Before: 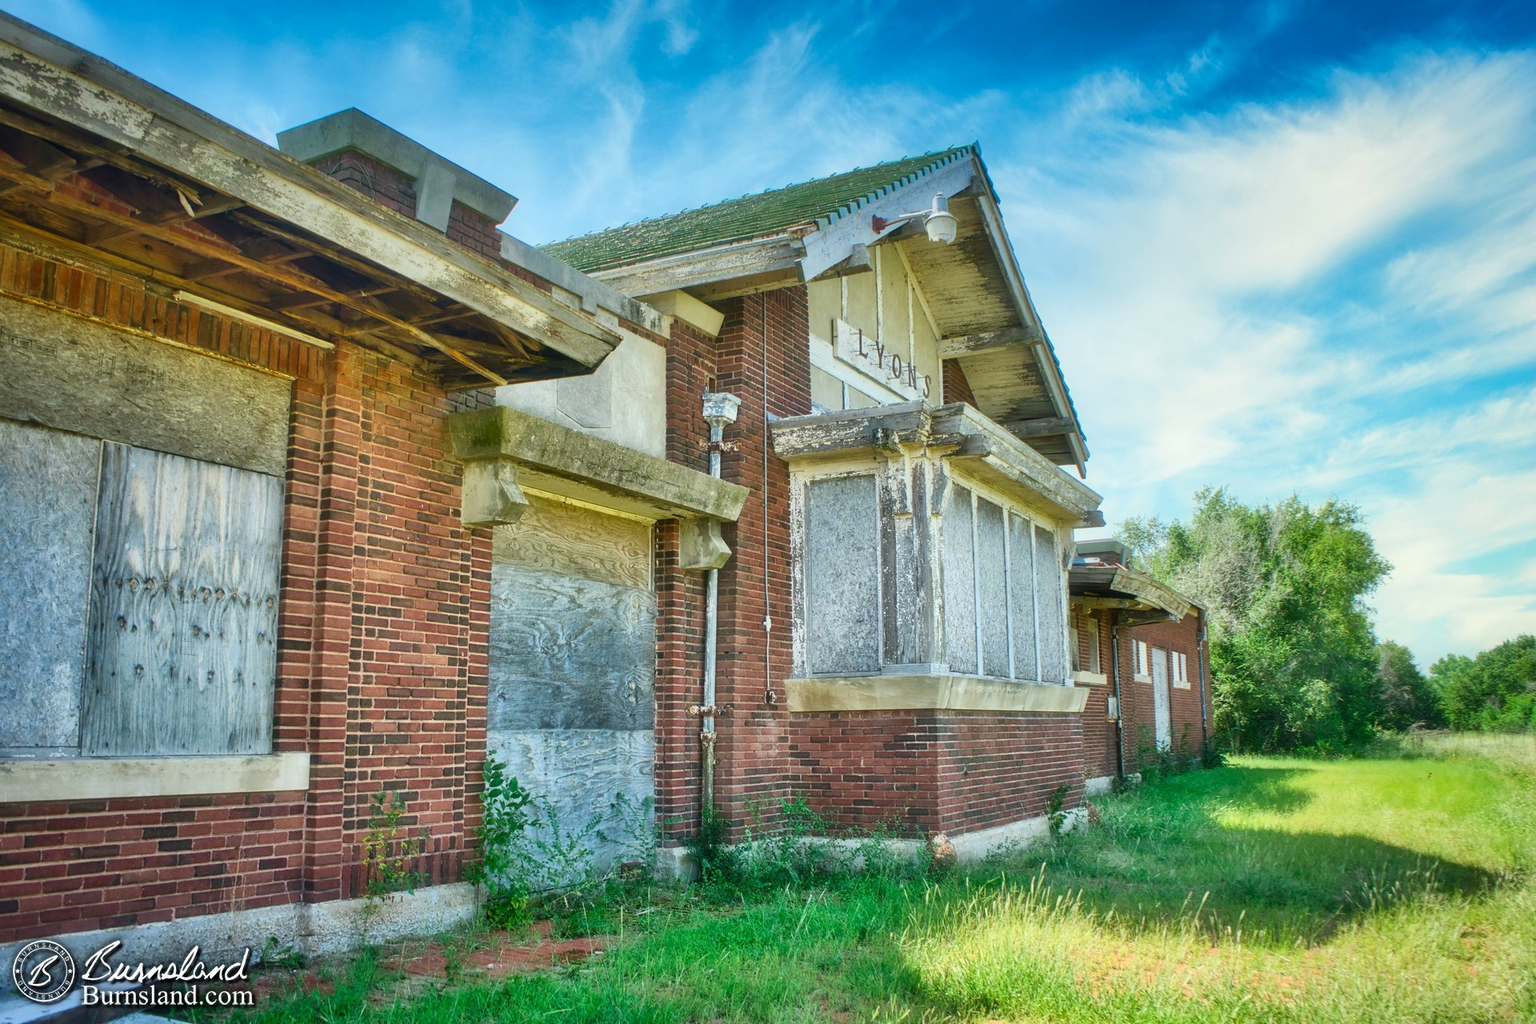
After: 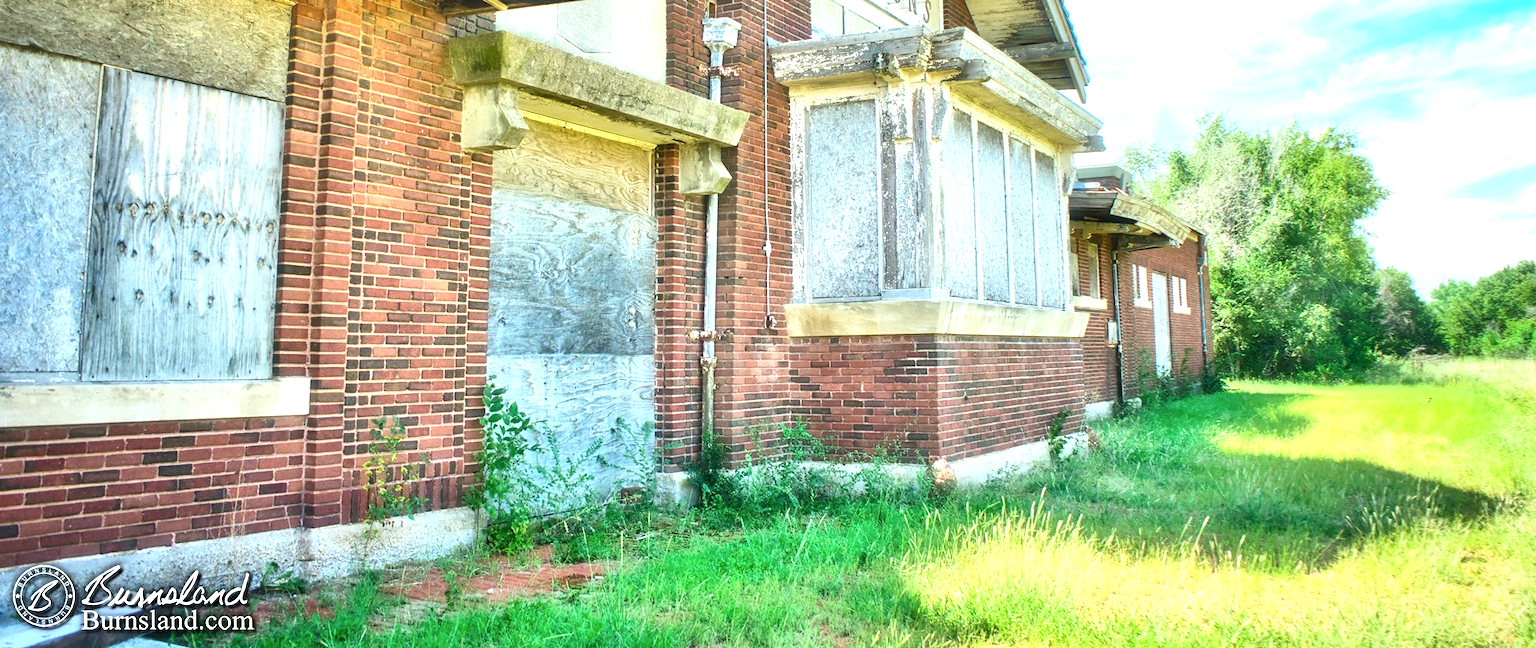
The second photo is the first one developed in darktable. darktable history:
exposure: black level correction 0, exposure 1.001 EV, compensate highlight preservation false
contrast brightness saturation: contrast 0.154, brightness 0.046
crop and rotate: top 36.651%
